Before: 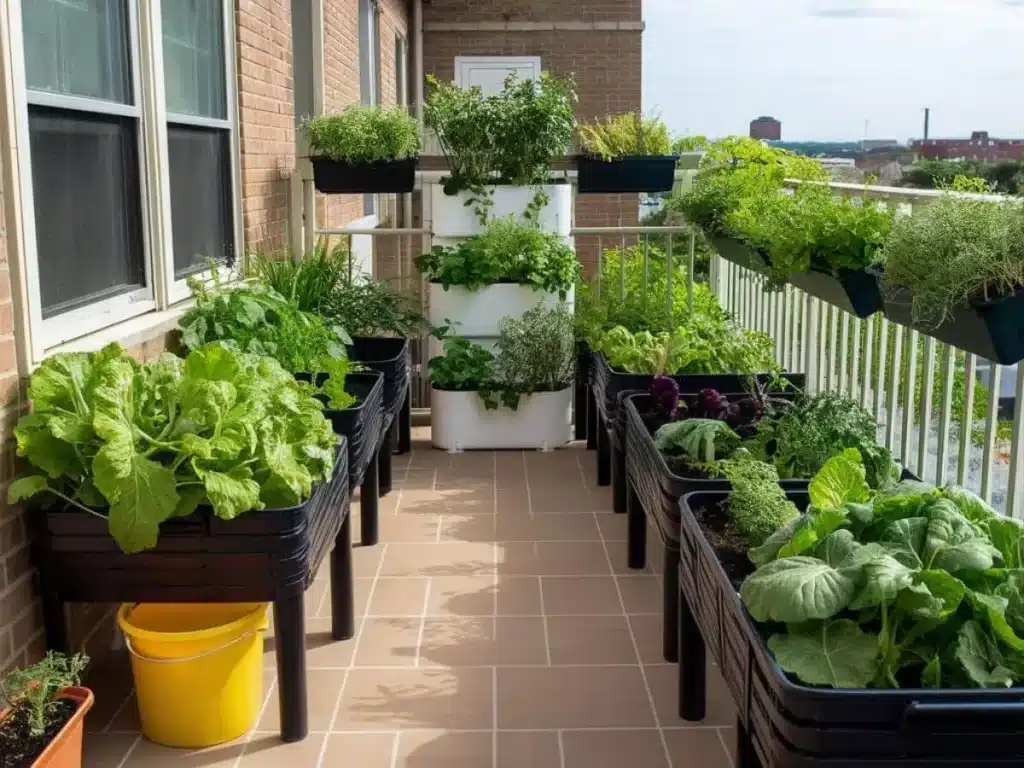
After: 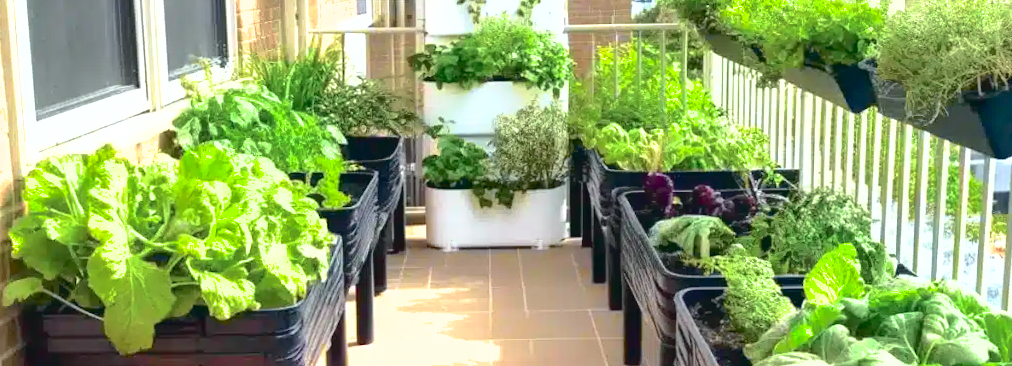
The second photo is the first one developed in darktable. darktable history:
crop and rotate: top 26.056%, bottom 25.543%
tone curve: curves: ch0 [(0, 0.023) (0.087, 0.065) (0.184, 0.168) (0.45, 0.54) (0.57, 0.683) (0.722, 0.825) (0.877, 0.948) (1, 1)]; ch1 [(0, 0) (0.388, 0.369) (0.44, 0.44) (0.489, 0.481) (0.534, 0.528) (0.657, 0.655) (1, 1)]; ch2 [(0, 0) (0.353, 0.317) (0.408, 0.427) (0.472, 0.46) (0.5, 0.488) (0.537, 0.518) (0.576, 0.592) (0.625, 0.631) (1, 1)], color space Lab, independent channels, preserve colors none
rotate and perspective: rotation -0.45°, automatic cropping original format, crop left 0.008, crop right 0.992, crop top 0.012, crop bottom 0.988
shadows and highlights: on, module defaults
exposure: black level correction 0, exposure 1.2 EV, compensate exposure bias true, compensate highlight preservation false
